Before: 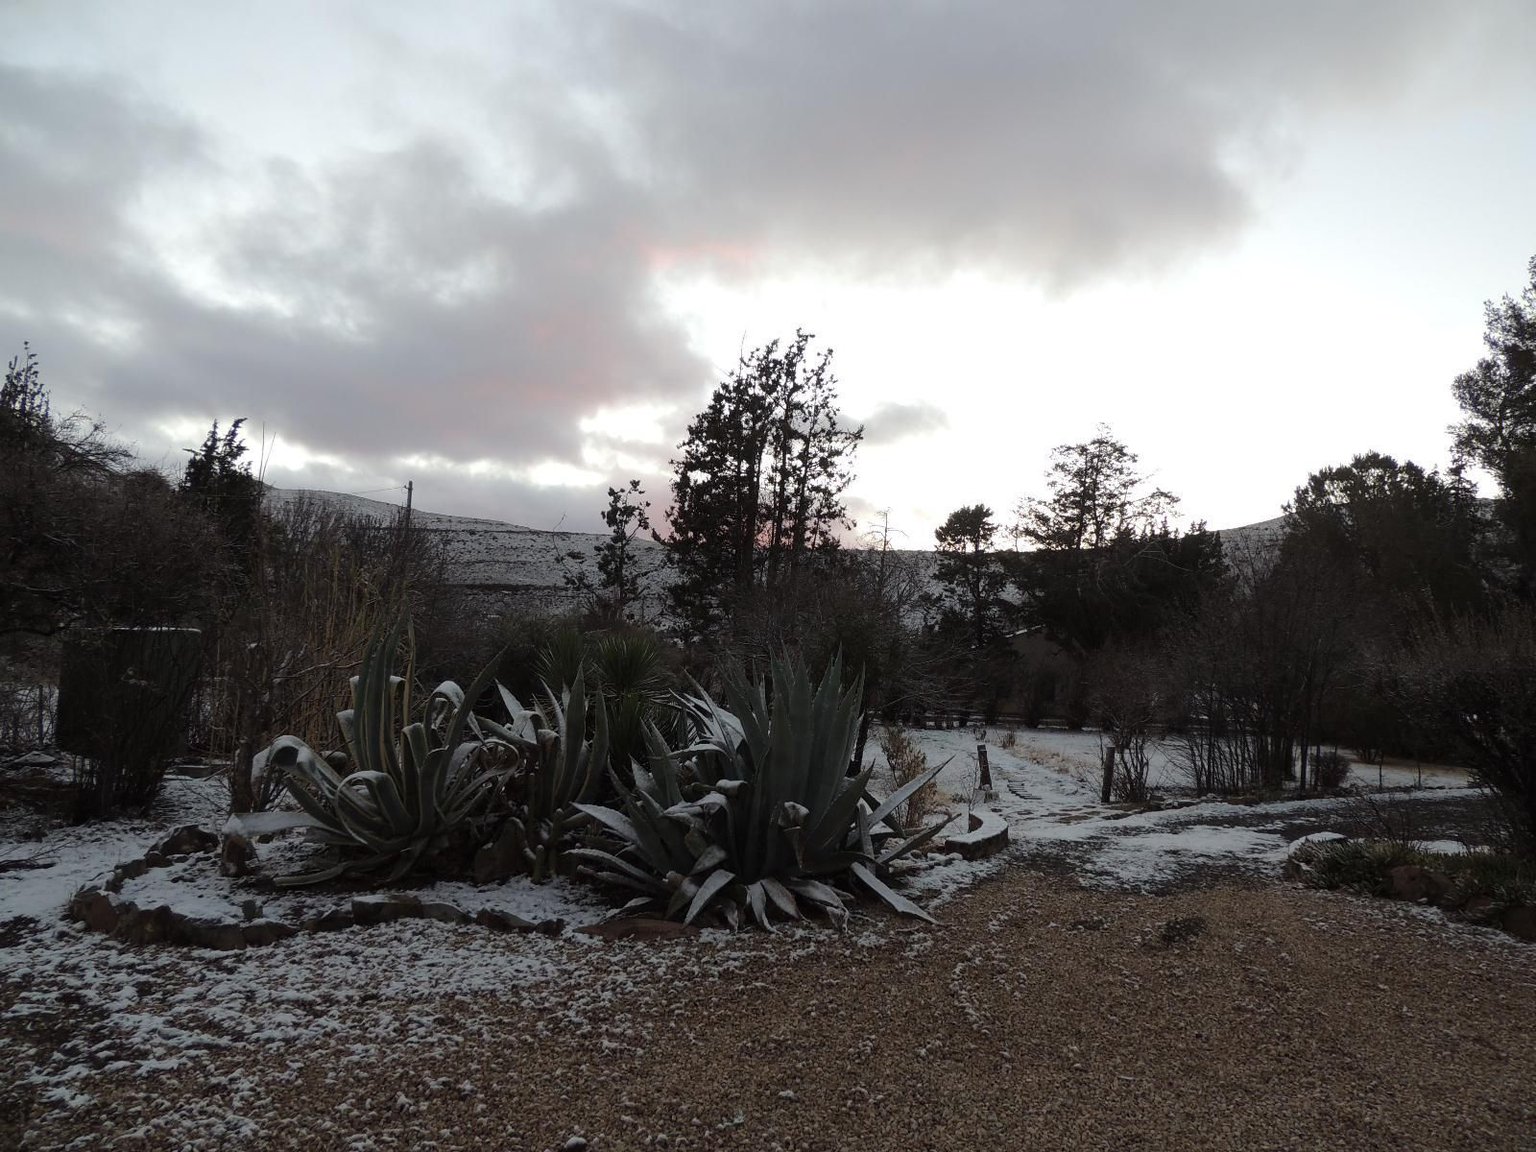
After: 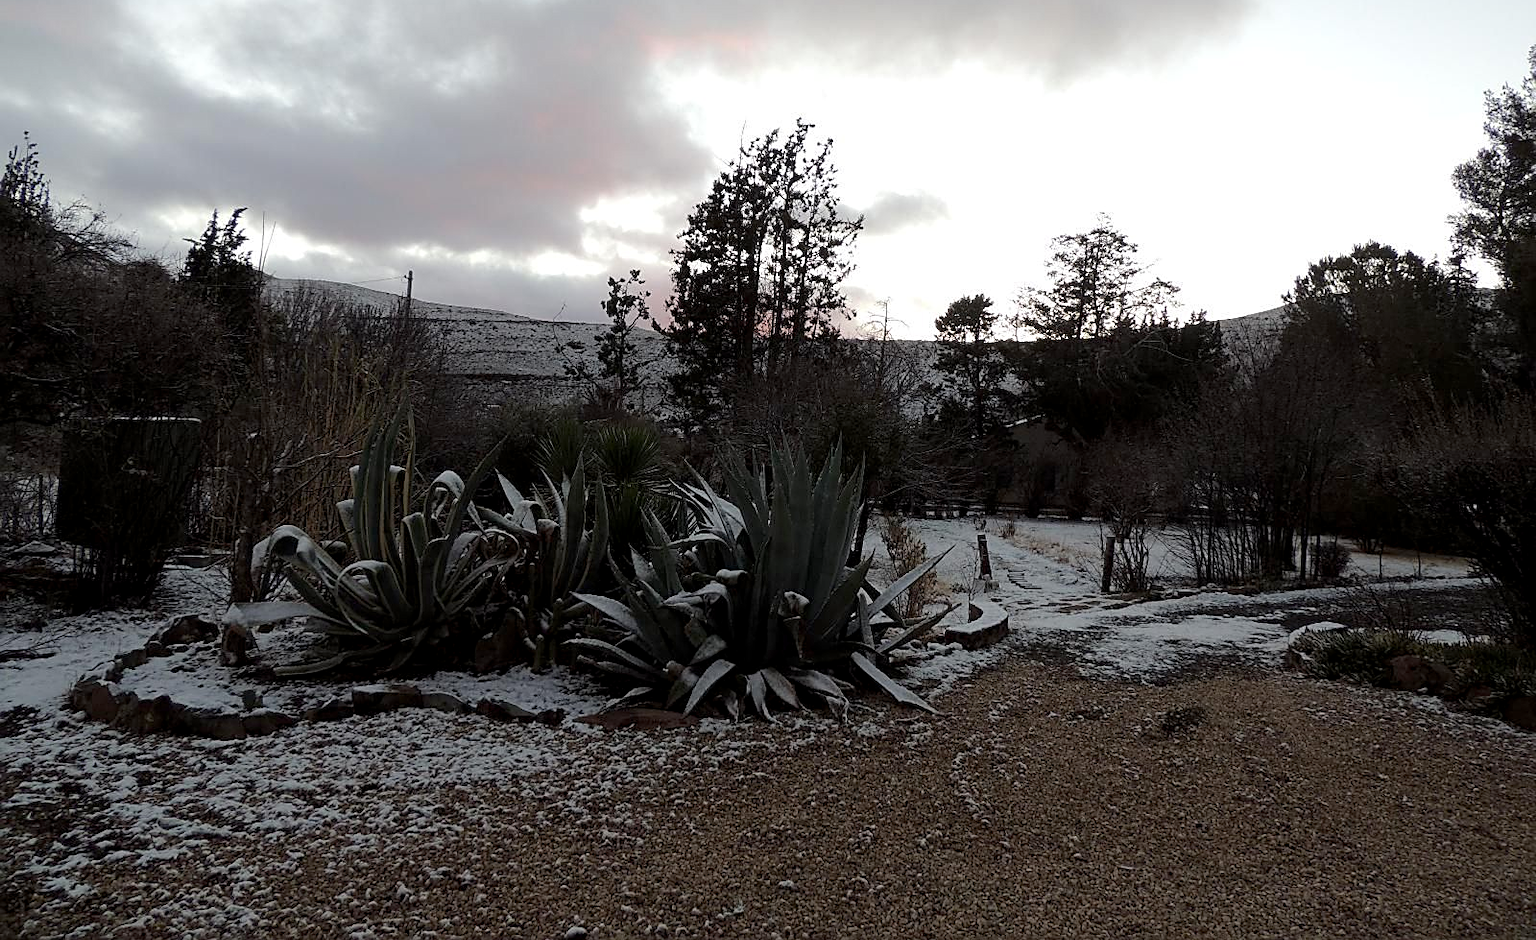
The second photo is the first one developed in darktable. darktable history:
sharpen: on, module defaults
exposure: black level correction 0.004, exposure 0.015 EV, compensate exposure bias true, compensate highlight preservation false
levels: mode automatic, levels [0.016, 0.492, 0.969]
crop and rotate: top 18.331%
